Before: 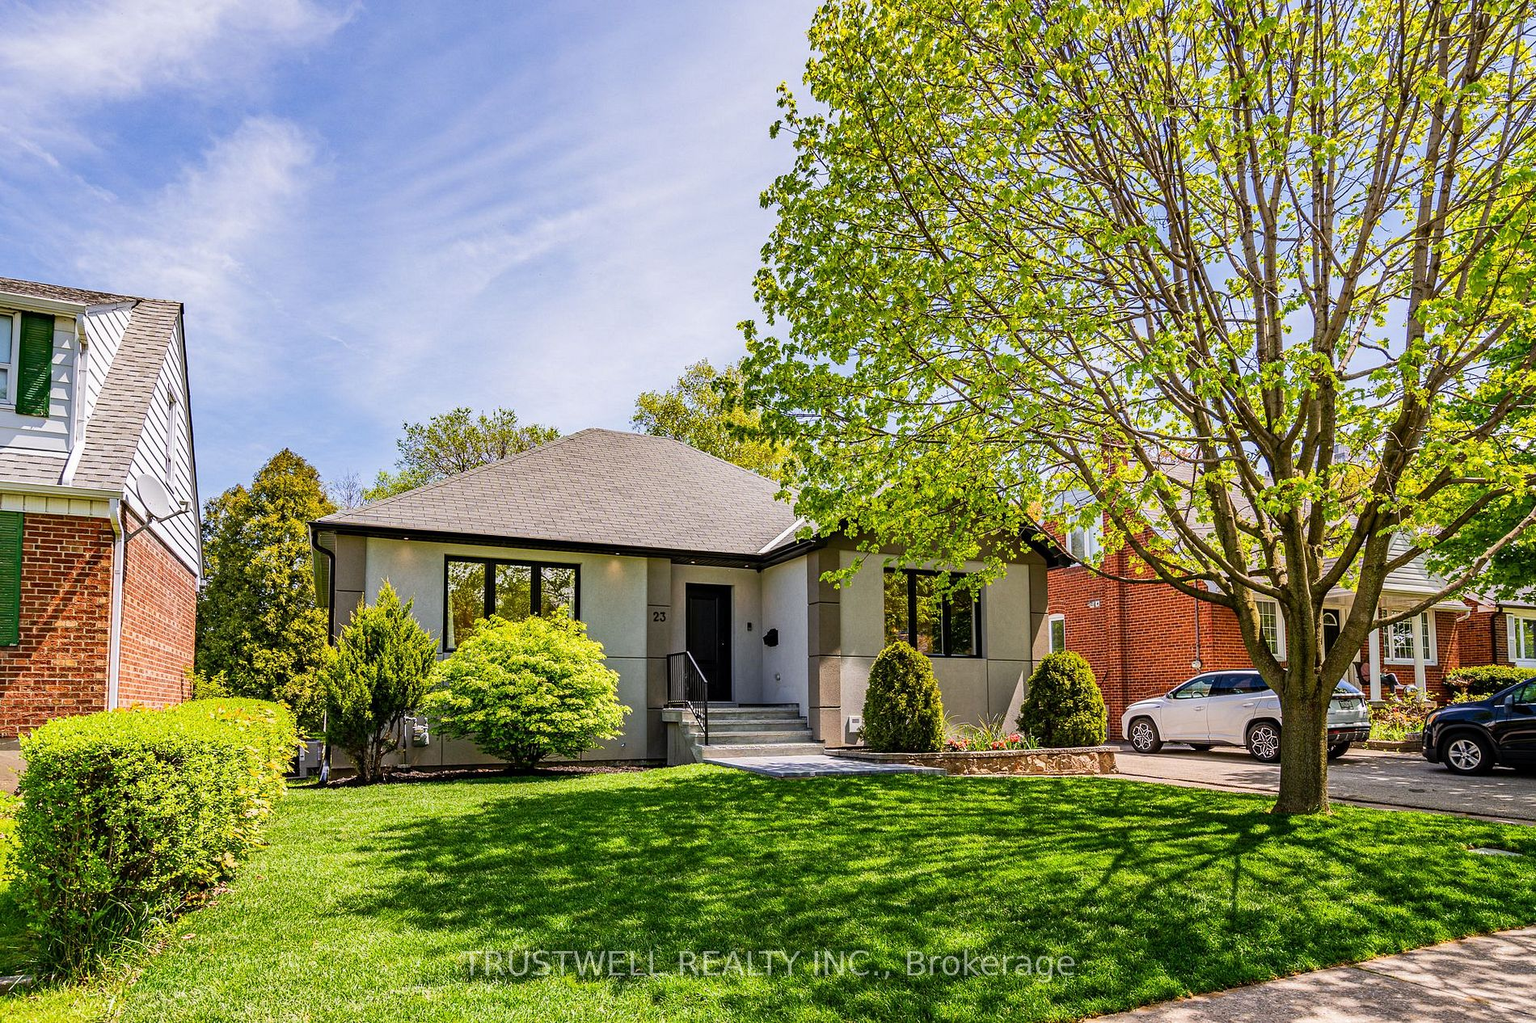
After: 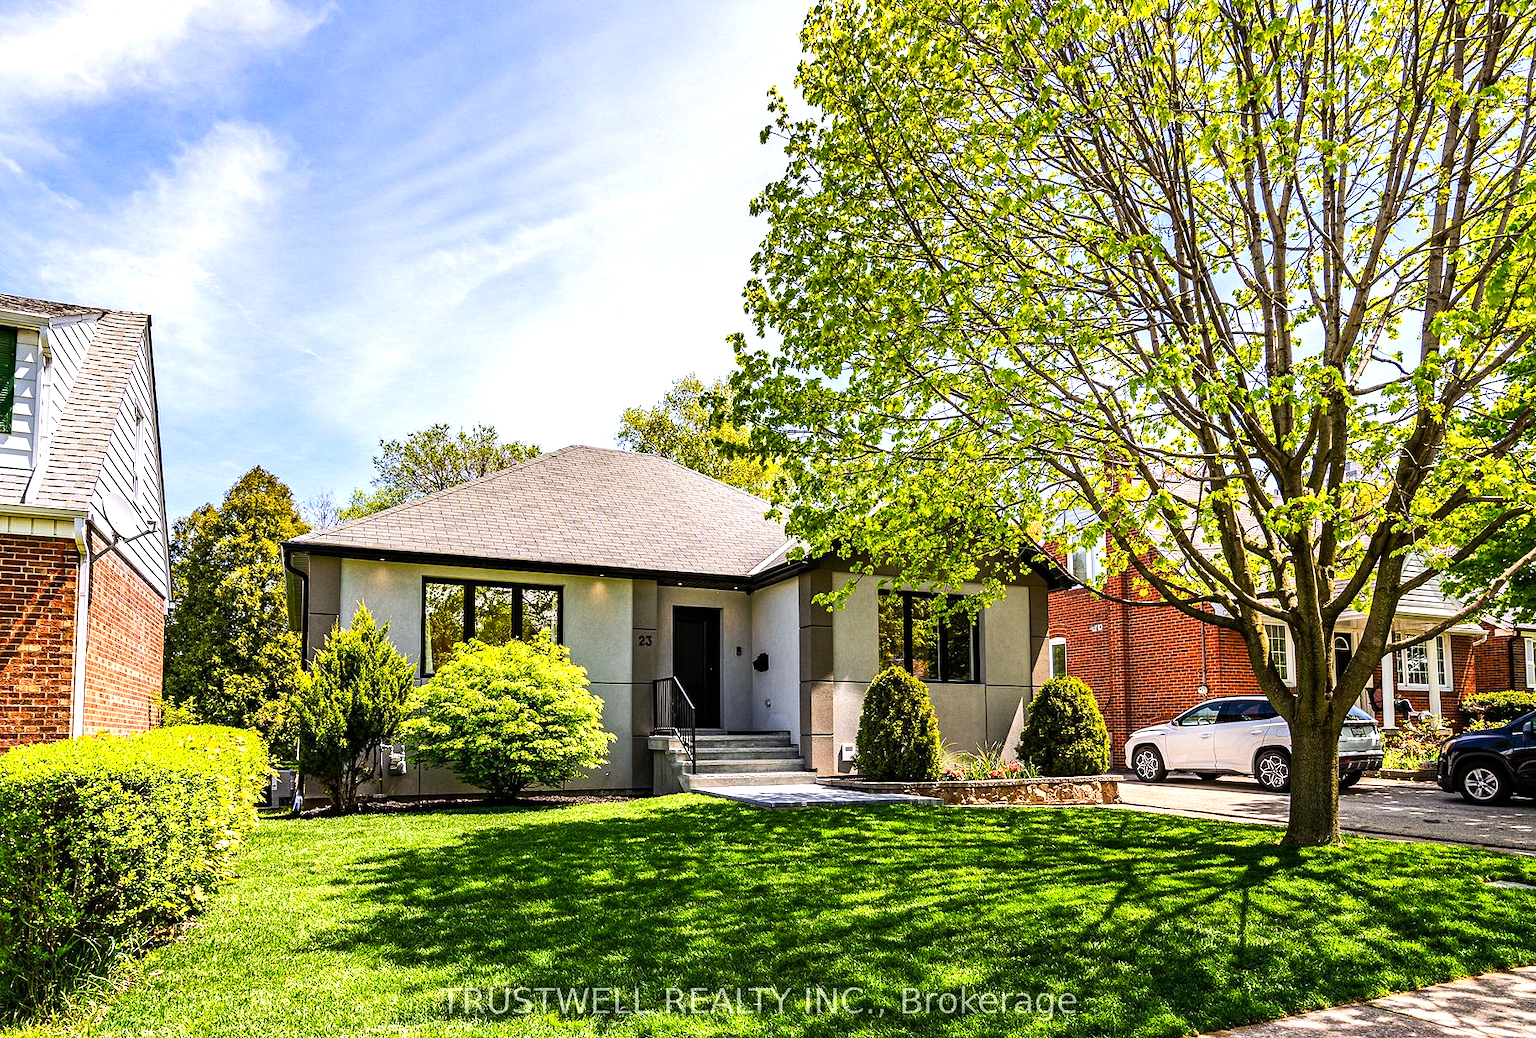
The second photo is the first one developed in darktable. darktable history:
color balance rgb: shadows fall-off 101%, linear chroma grading › mid-tones 7.63%, perceptual saturation grading › mid-tones 11.68%, mask middle-gray fulcrum 22.45%, global vibrance 10.11%, saturation formula JzAzBz (2021)
tone equalizer: -8 EV -0.75 EV, -7 EV -0.7 EV, -6 EV -0.6 EV, -5 EV -0.4 EV, -3 EV 0.4 EV, -2 EV 0.6 EV, -1 EV 0.7 EV, +0 EV 0.75 EV, edges refinement/feathering 500, mask exposure compensation -1.57 EV, preserve details no
crop and rotate: left 2.536%, right 1.107%, bottom 2.246%
